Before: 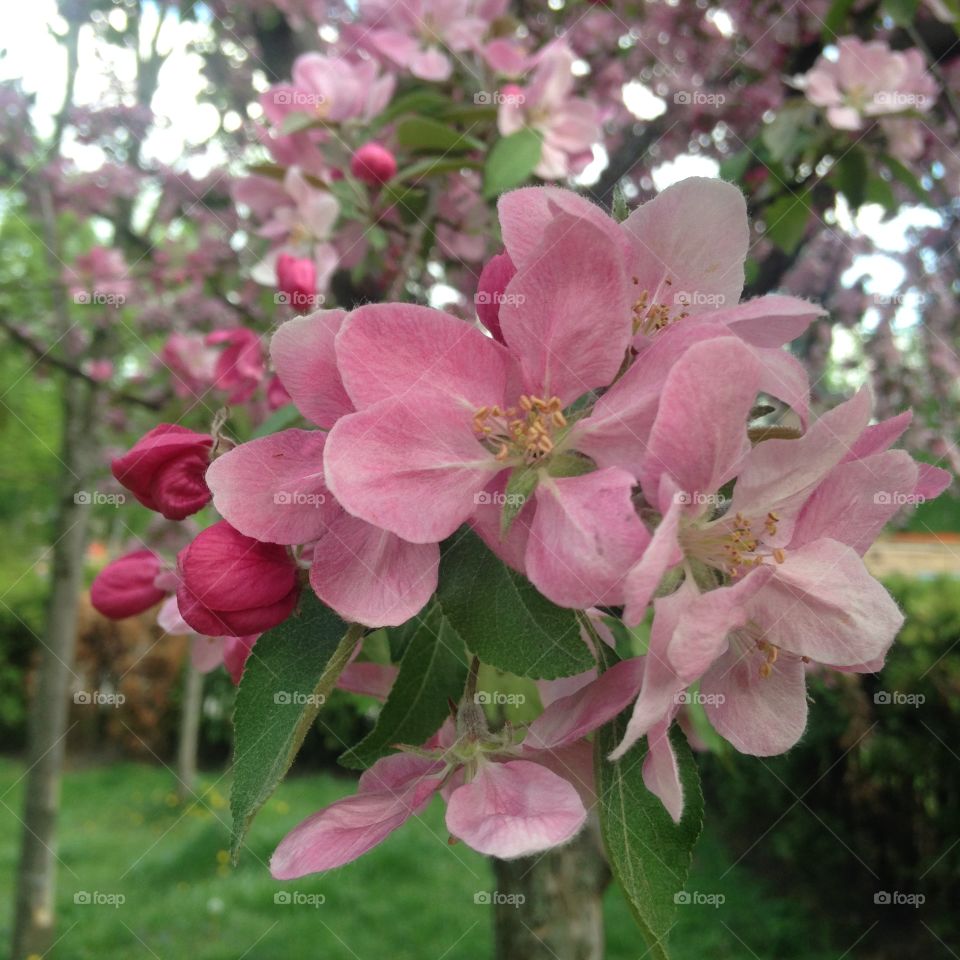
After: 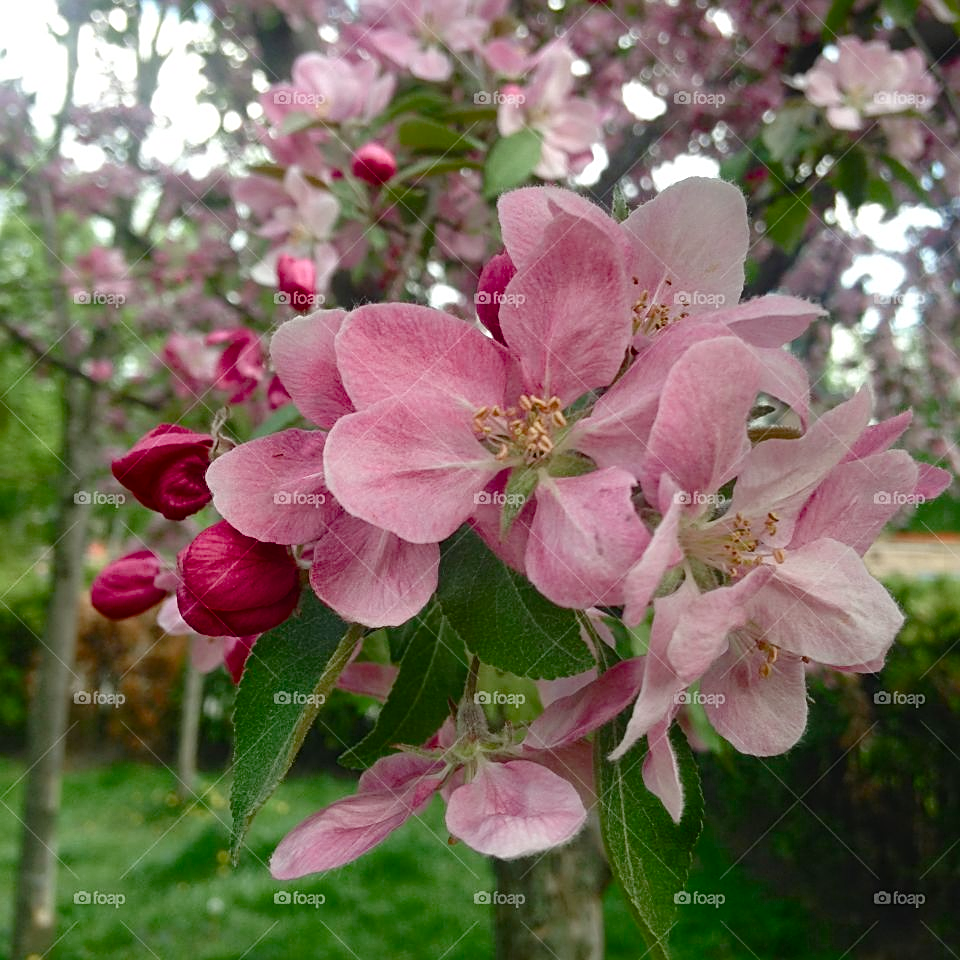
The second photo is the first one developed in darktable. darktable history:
color balance rgb: global offset › luminance 0.223%, perceptual saturation grading › global saturation 20%, perceptual saturation grading › highlights -49.619%, perceptual saturation grading › shadows 25.223%, saturation formula JzAzBz (2021)
sharpen: on, module defaults
